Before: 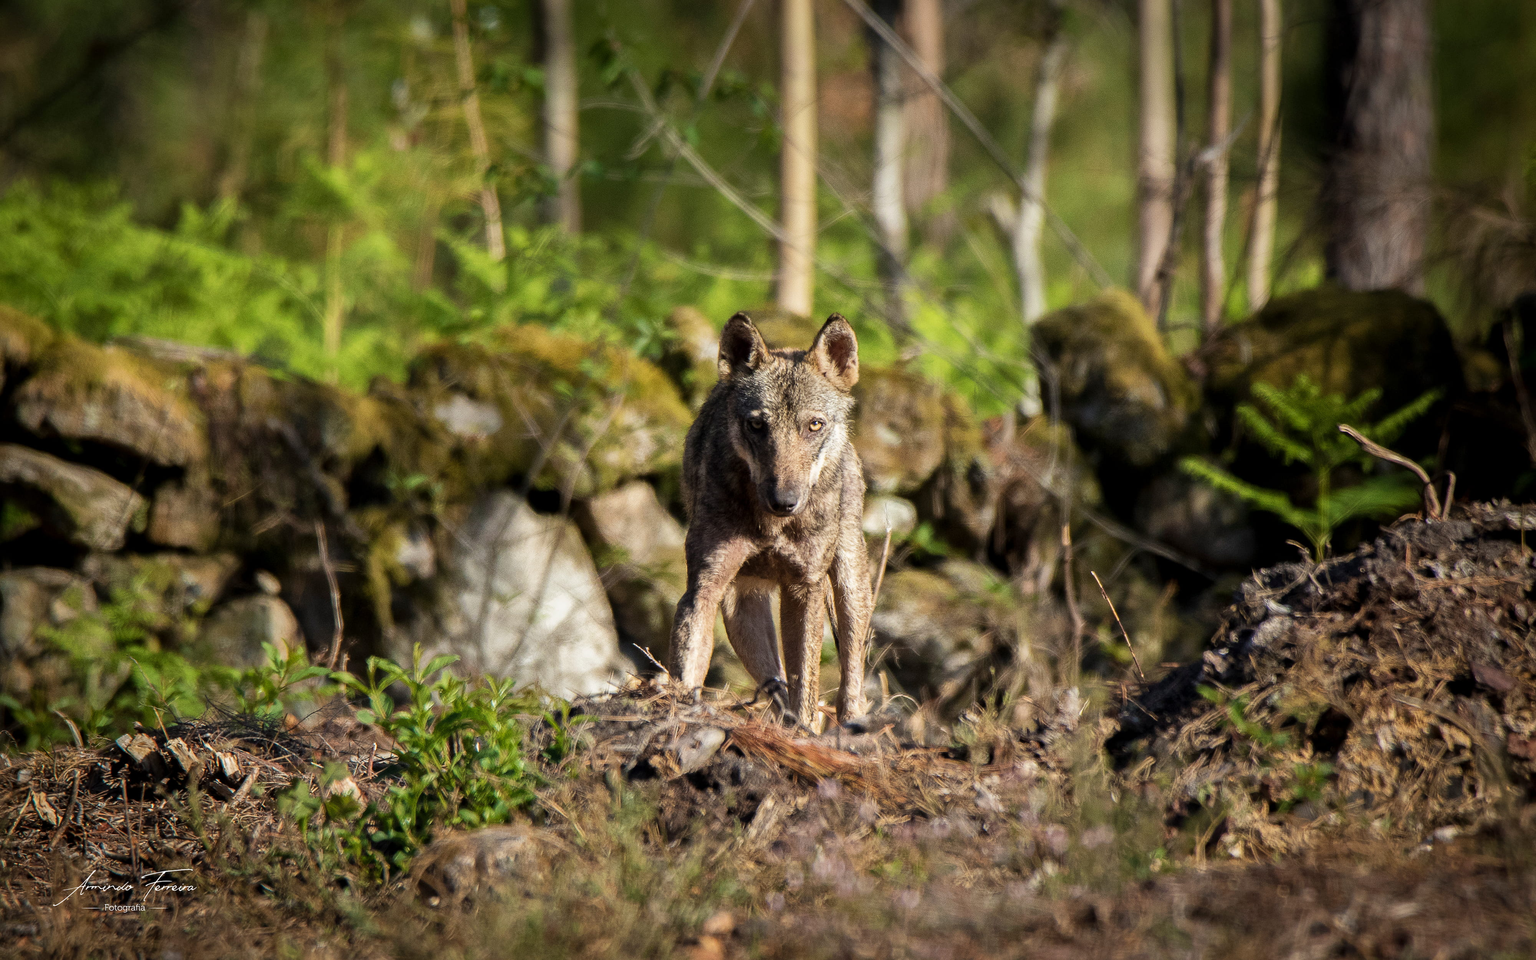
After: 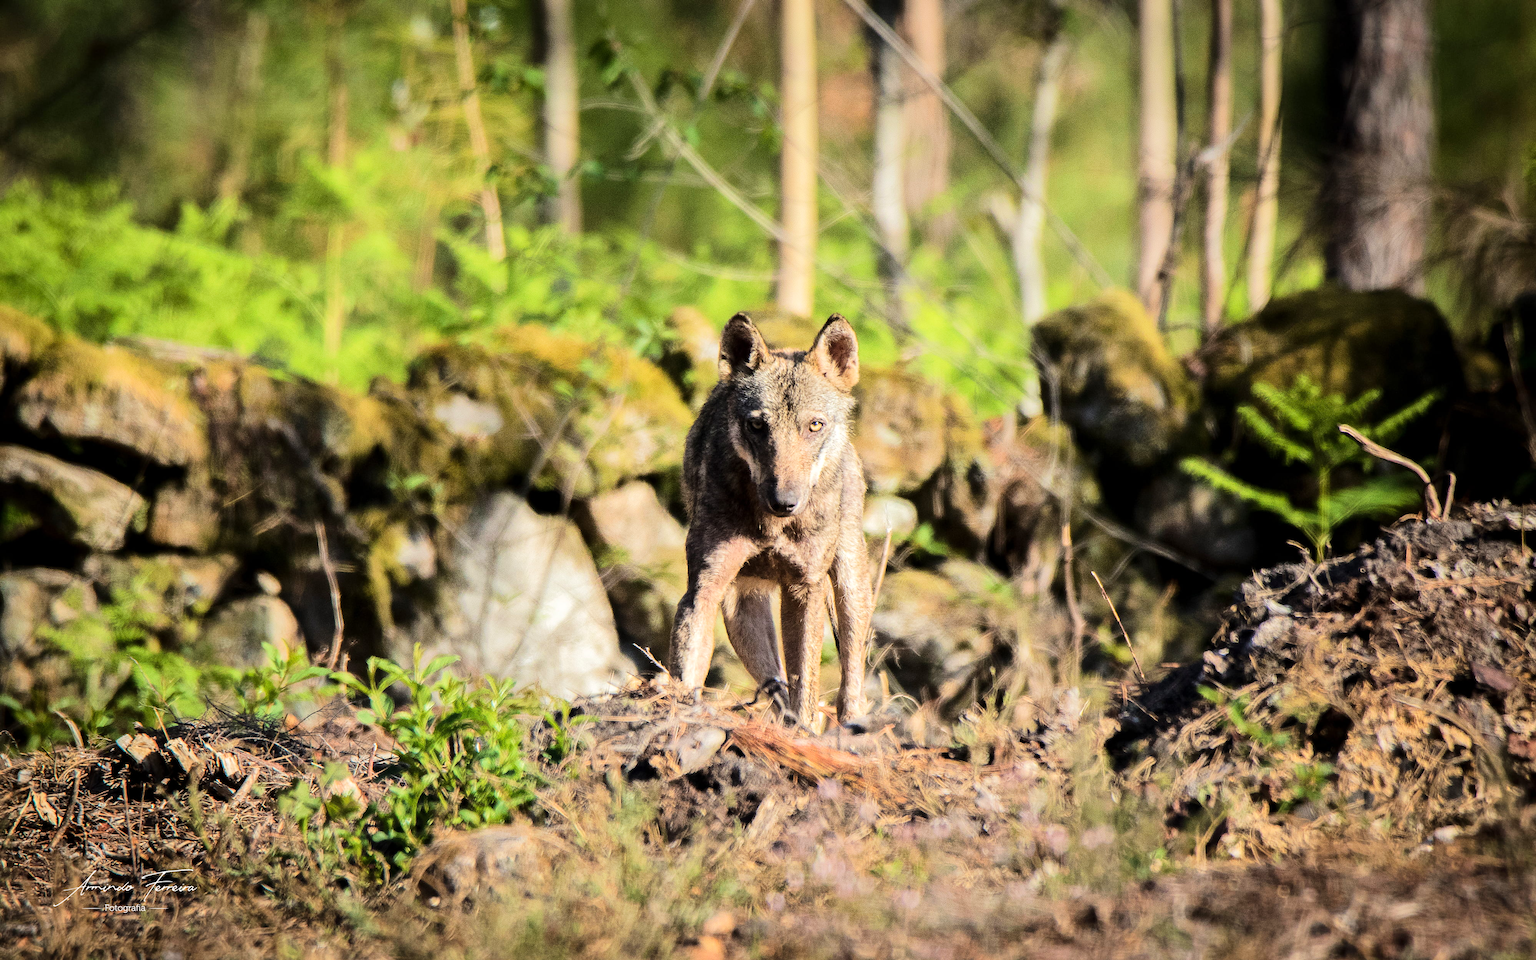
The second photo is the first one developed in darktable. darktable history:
tone equalizer: -7 EV 0.154 EV, -6 EV 0.607 EV, -5 EV 1.13 EV, -4 EV 1.35 EV, -3 EV 1.12 EV, -2 EV 0.6 EV, -1 EV 0.149 EV, edges refinement/feathering 500, mask exposure compensation -1.57 EV, preserve details no
